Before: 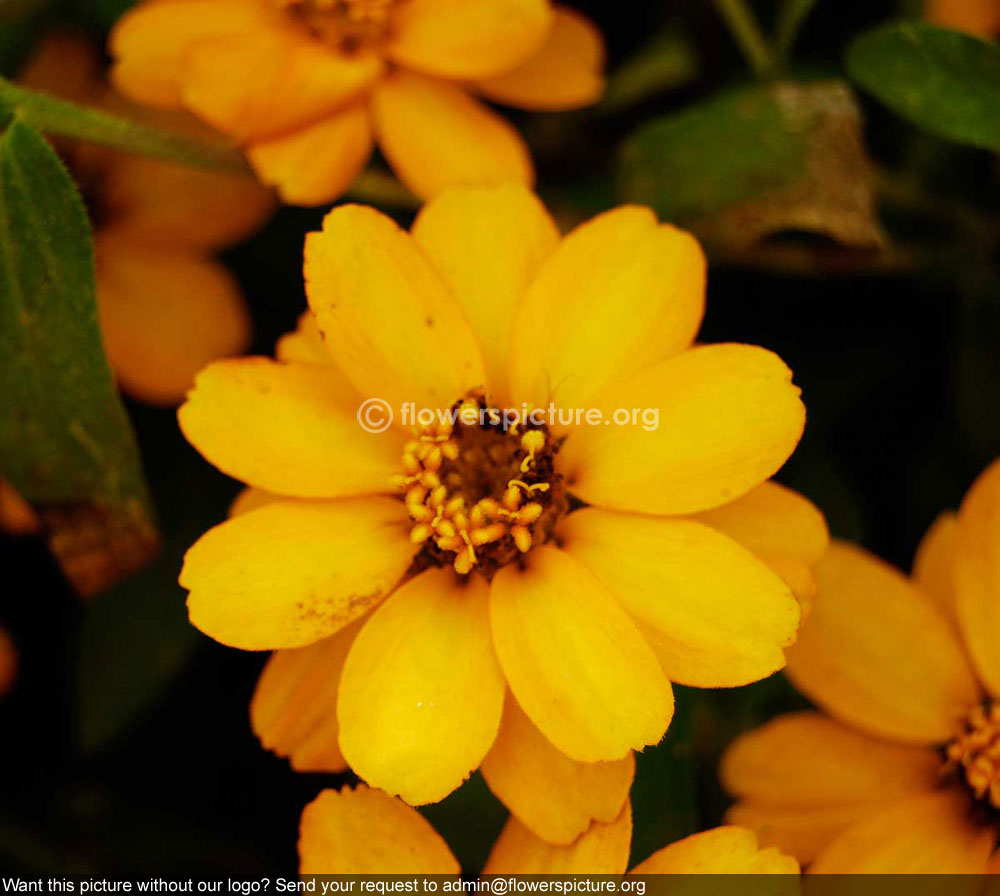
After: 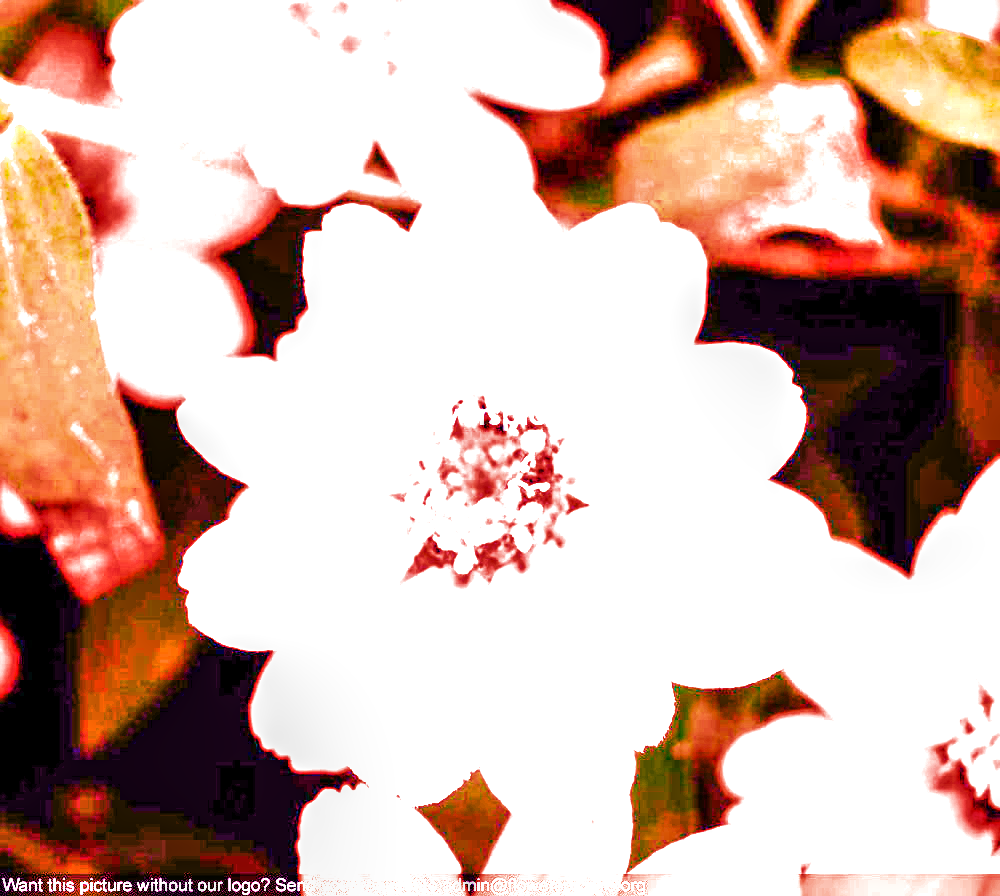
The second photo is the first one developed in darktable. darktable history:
local contrast: detail 150%
color calibration: x 0.372, y 0.386, temperature 4283.97 K
exposure: black level correction 0, exposure 1.388 EV, compensate exposure bias true, compensate highlight preservation false
filmic rgb: black relative exposure -11.35 EV, white relative exposure 3.22 EV, hardness 6.76, color science v6 (2022)
haze removal: compatibility mode true, adaptive false
highlight reconstruction: iterations 1, diameter of reconstruction 64 px
white balance: red 2.229, blue 1.46
velvia: strength 27%
color balance rgb: linear chroma grading › global chroma 42%, perceptual saturation grading › global saturation 42%, perceptual brilliance grading › global brilliance 25%, global vibrance 33%
